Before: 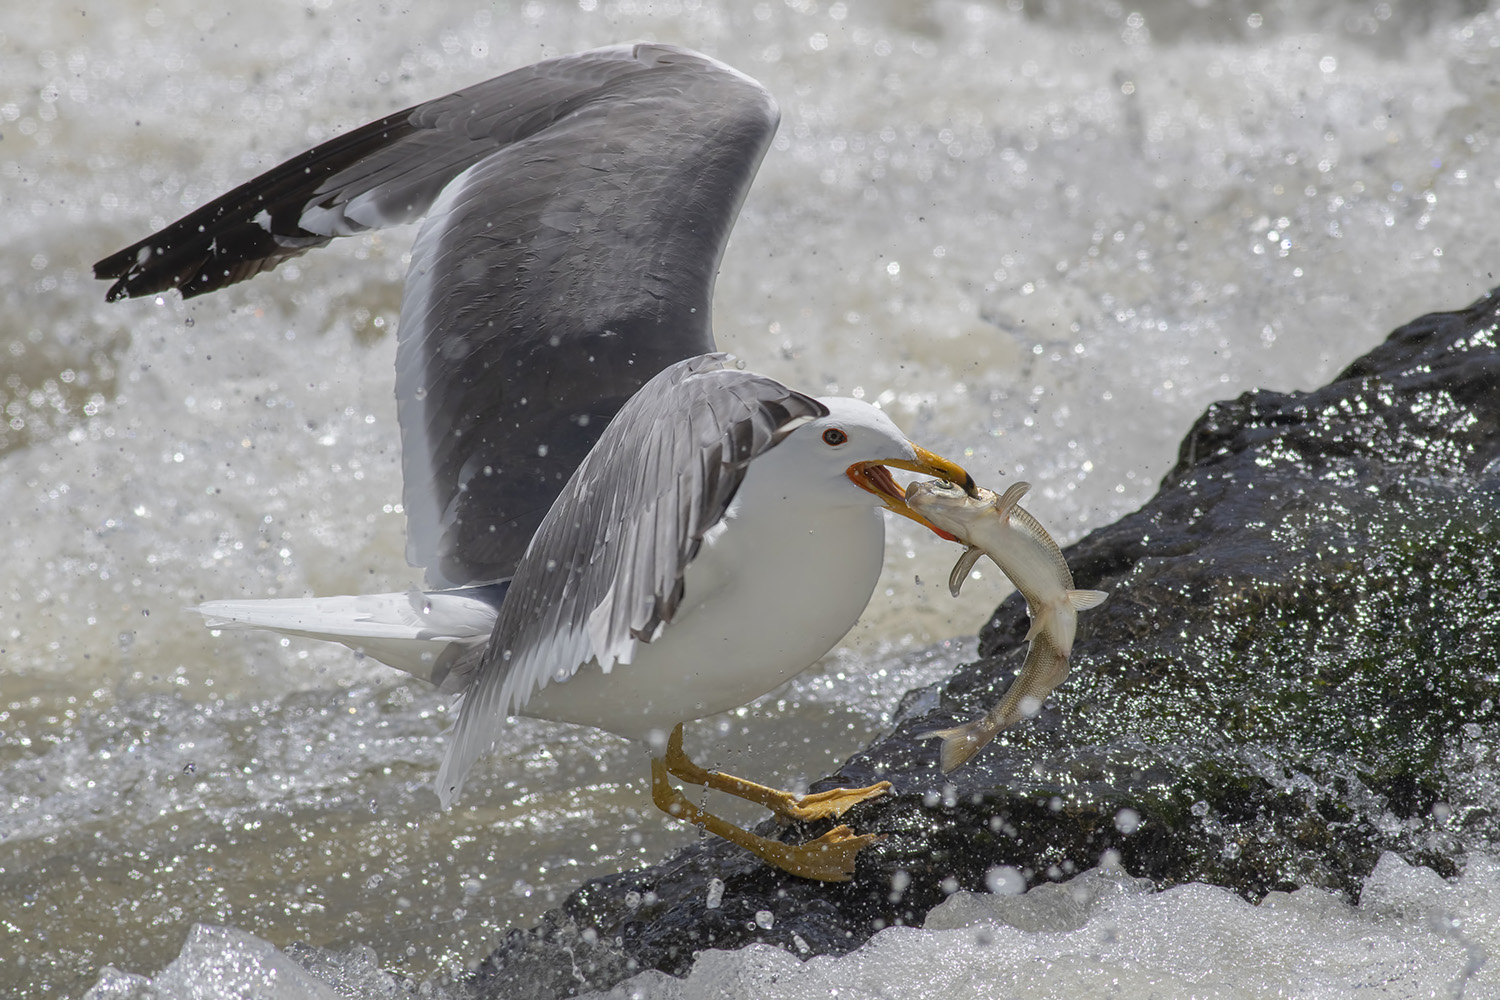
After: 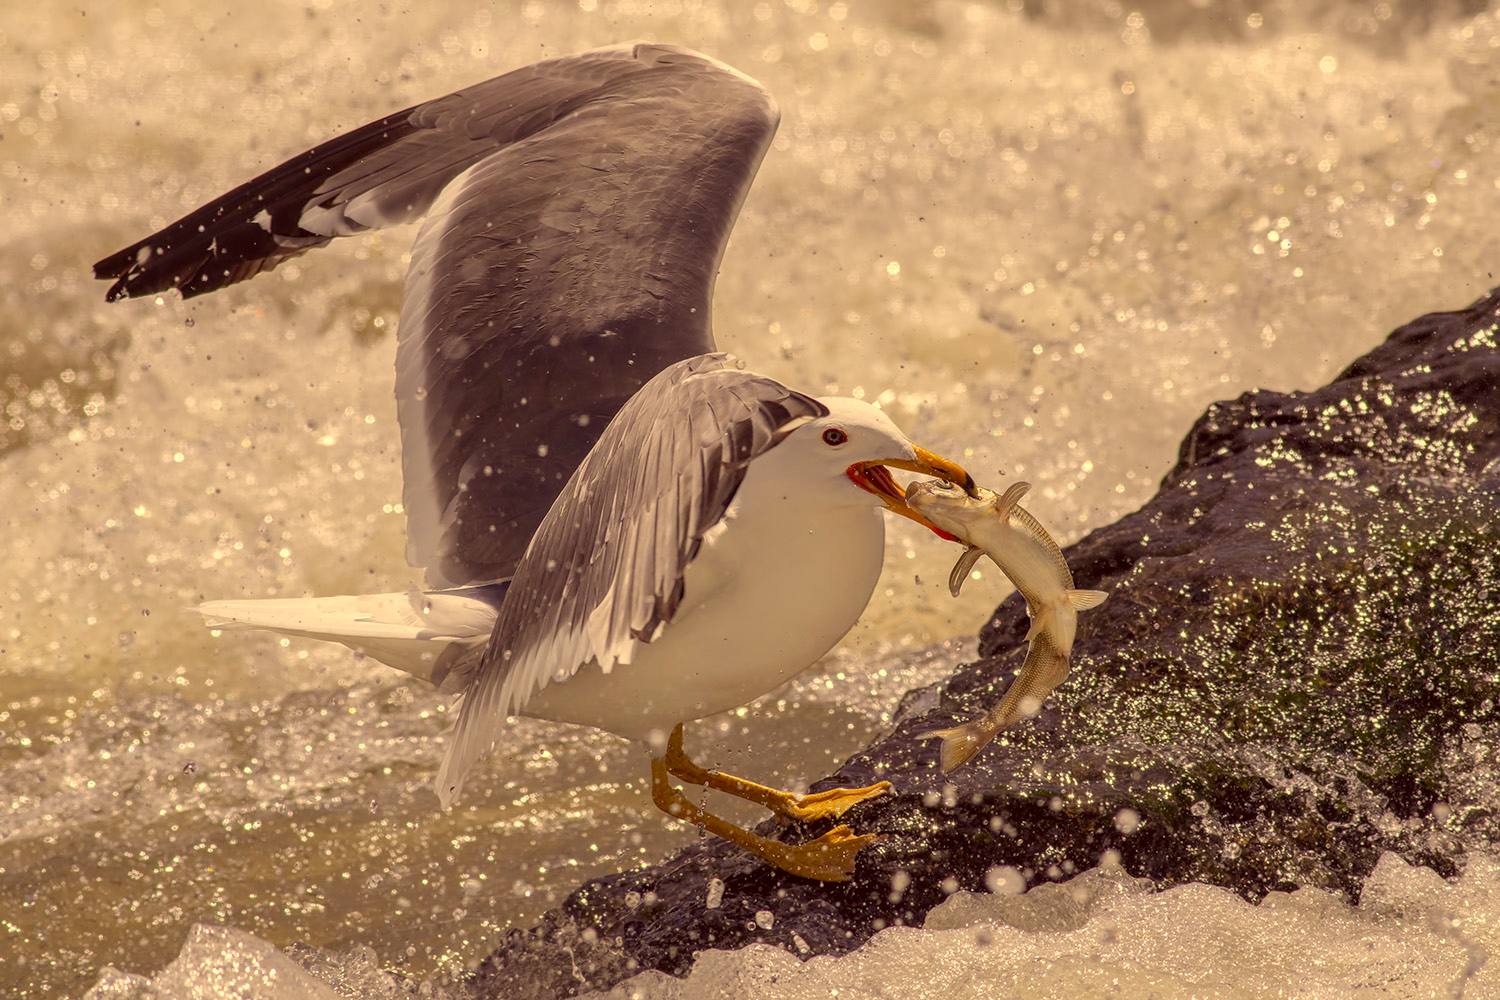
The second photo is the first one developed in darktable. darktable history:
local contrast: on, module defaults
color correction: highlights a* 10.12, highlights b* 39.04, shadows a* 14.62, shadows b* 3.37
